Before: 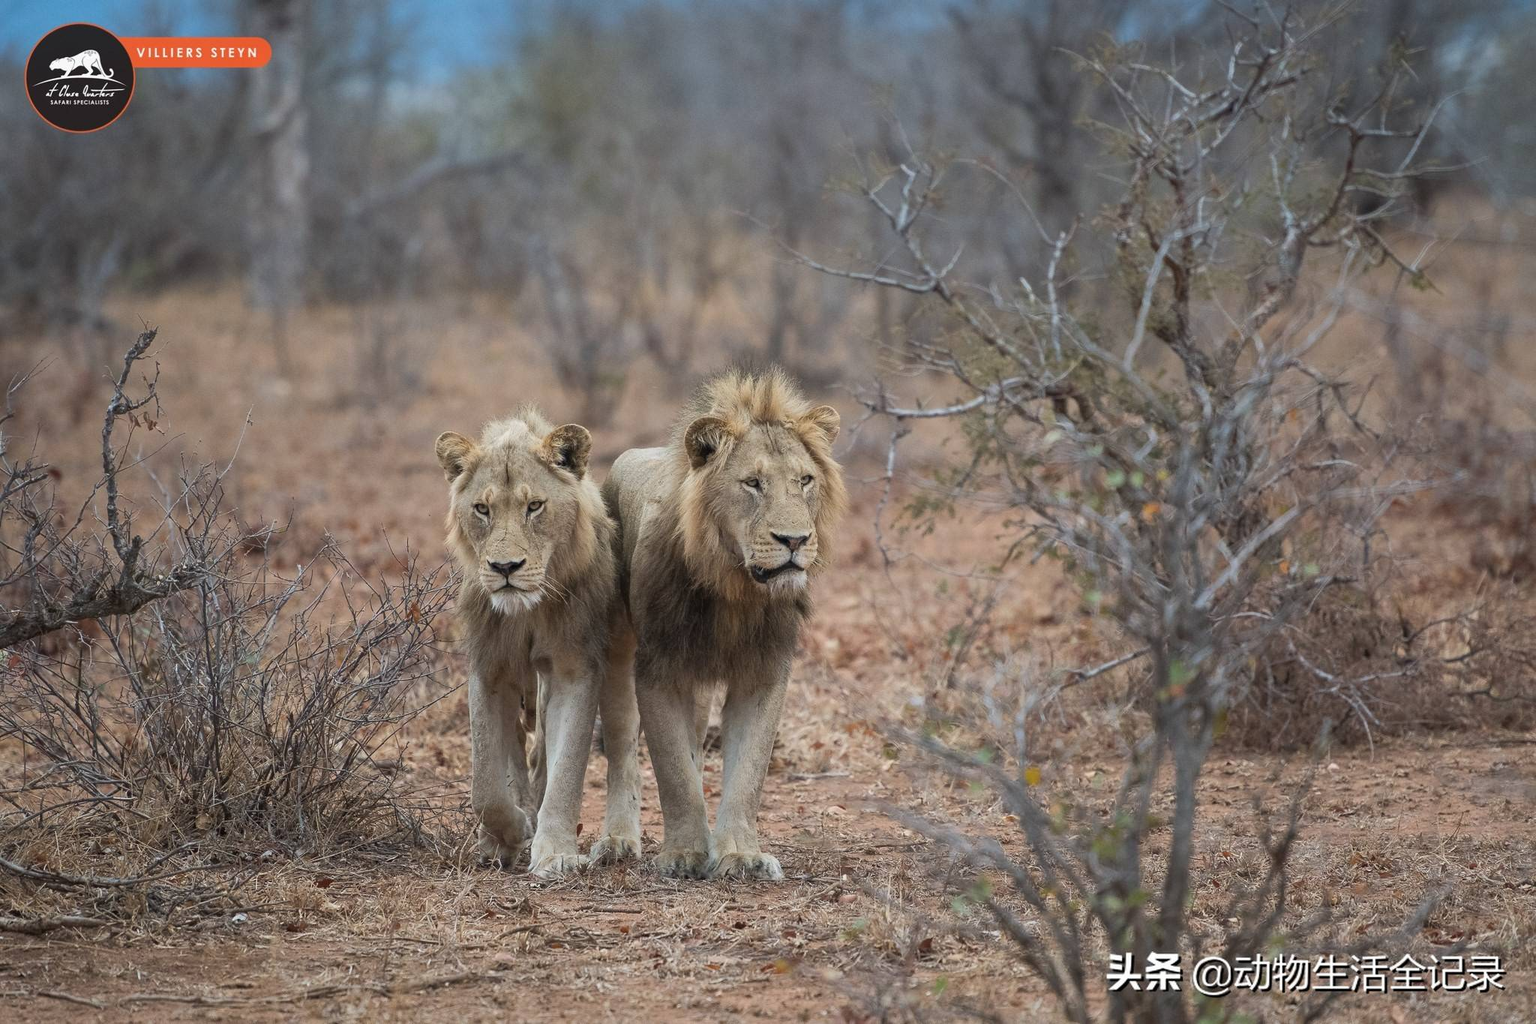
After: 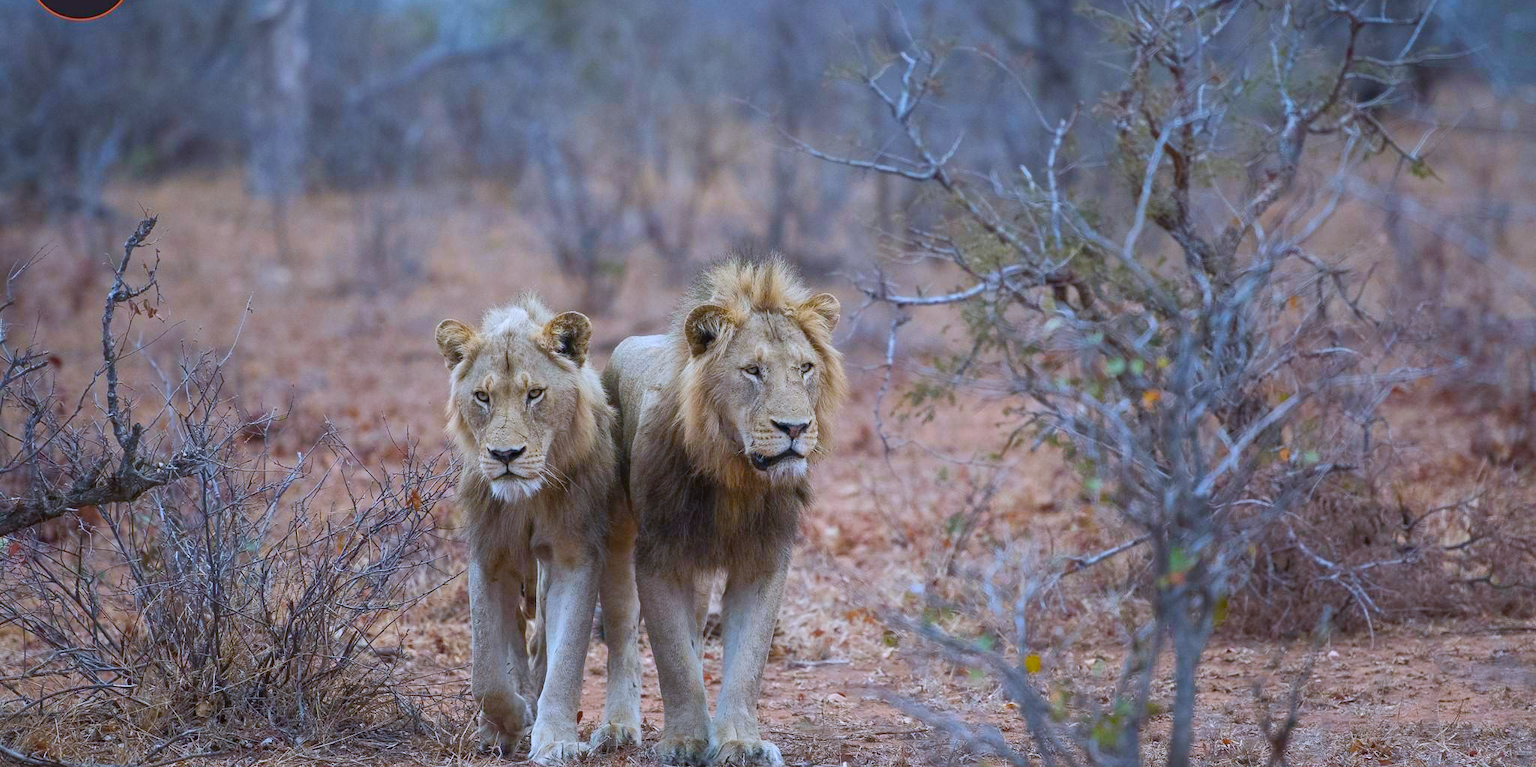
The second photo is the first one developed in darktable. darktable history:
crop: top 11.038%, bottom 13.962%
white balance: red 0.948, green 1.02, blue 1.176
color balance rgb: perceptual saturation grading › global saturation 20%, perceptual saturation grading › highlights -25%, perceptual saturation grading › shadows 25%, global vibrance 50%
